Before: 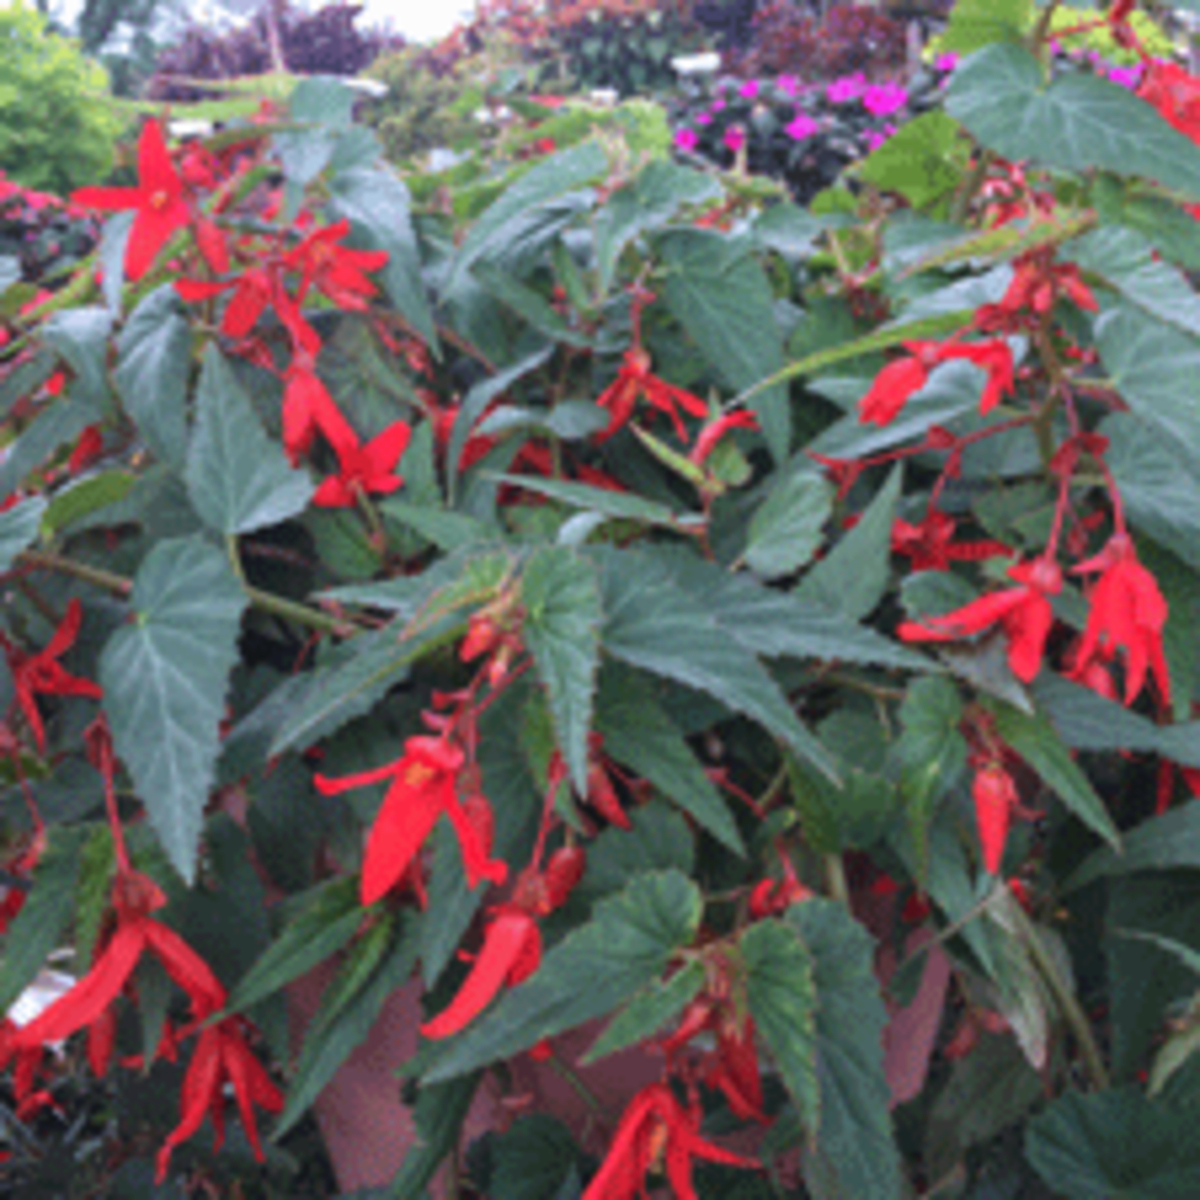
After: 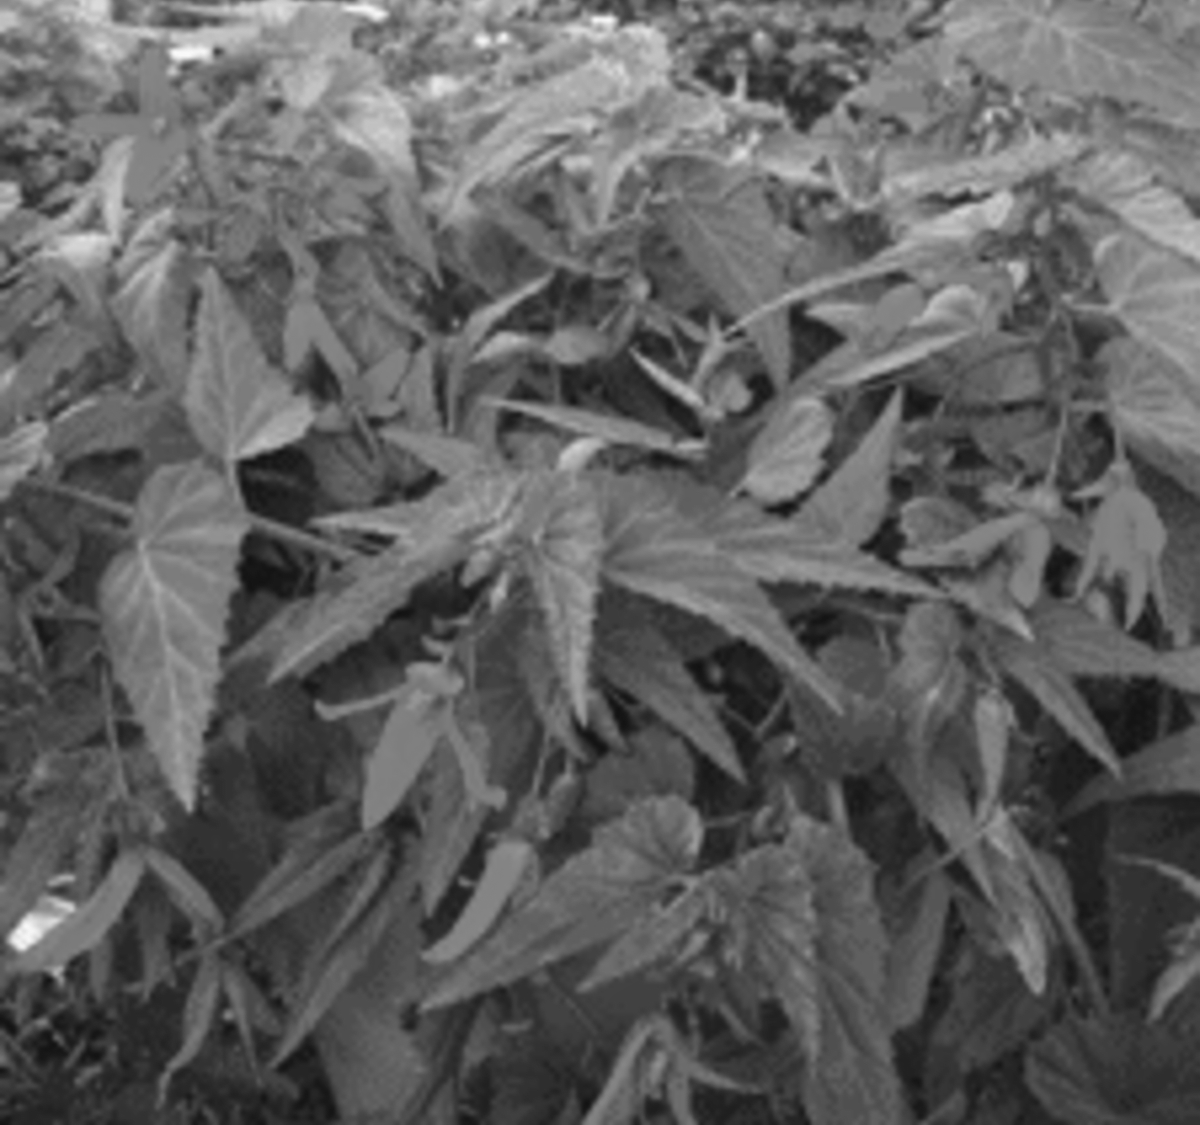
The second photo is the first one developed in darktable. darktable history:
monochrome: a -6.99, b 35.61, size 1.4
crop and rotate: top 6.25%
levels: levels [0, 0.498, 0.996]
